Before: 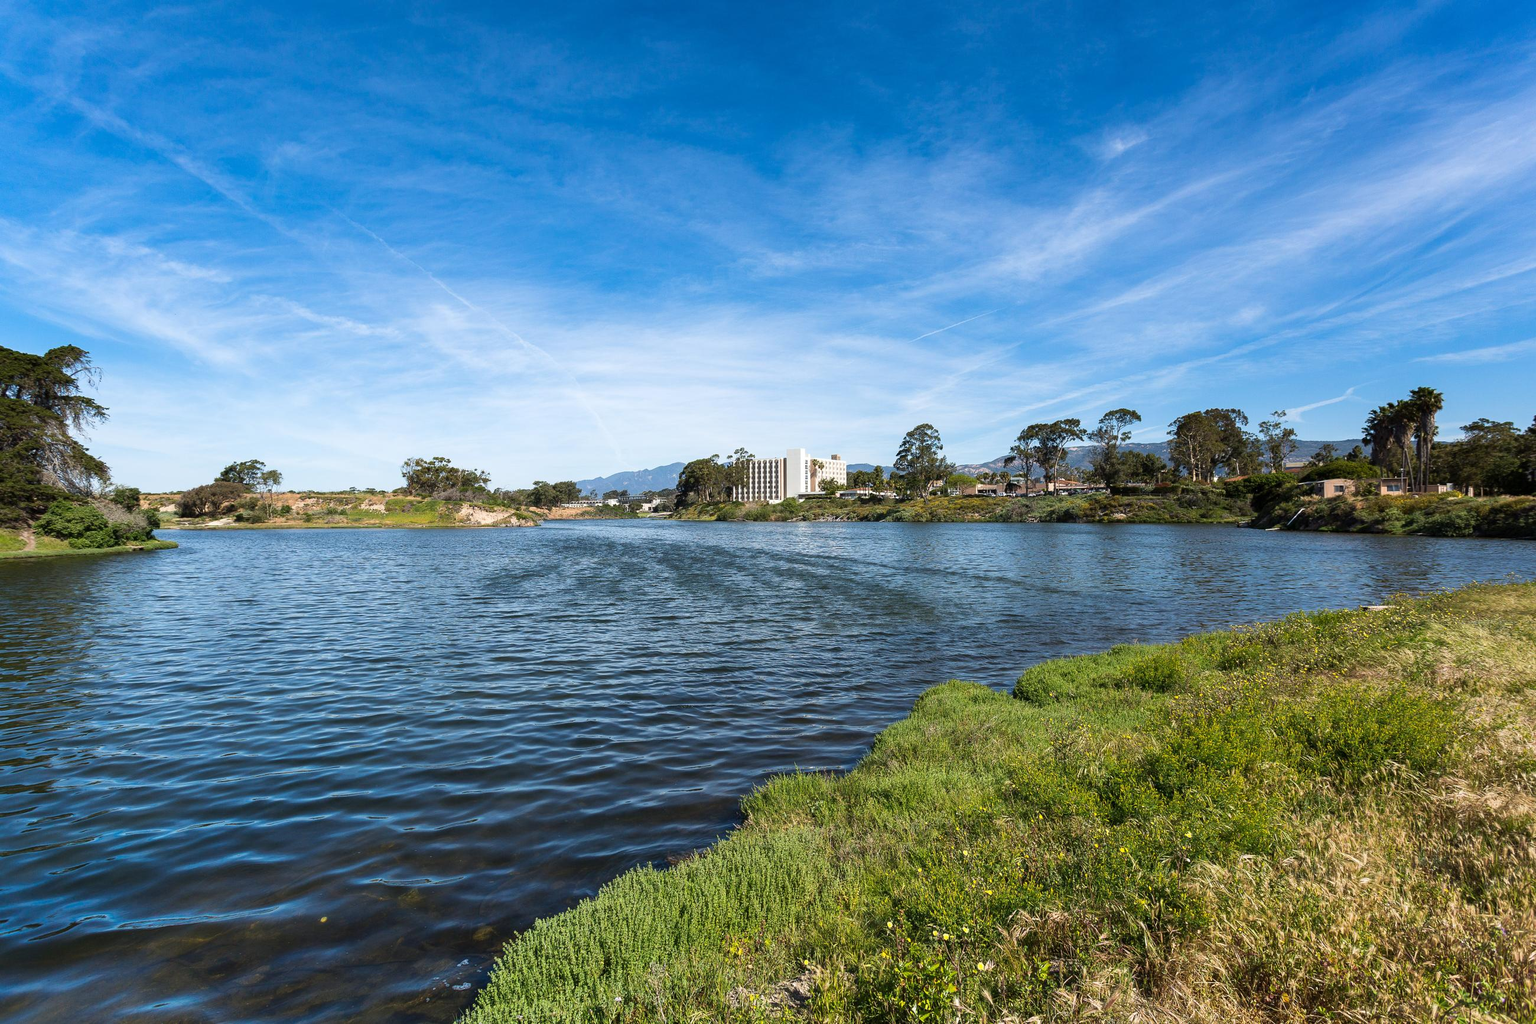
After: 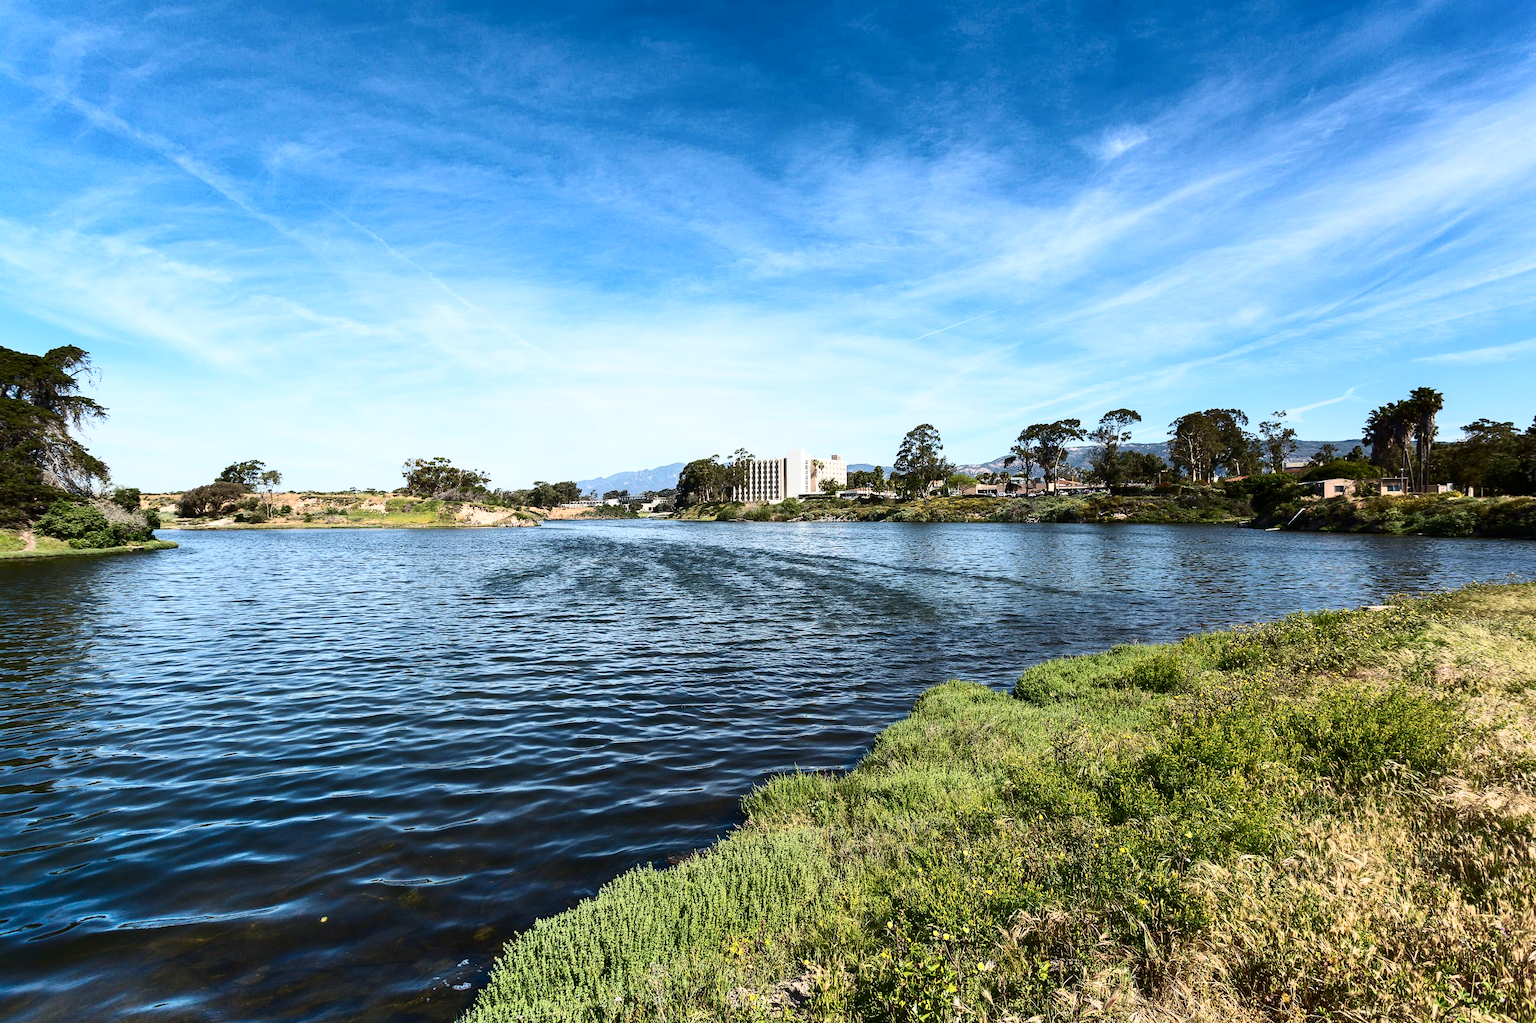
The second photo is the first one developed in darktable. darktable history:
contrast brightness saturation: contrast 0.382, brightness 0.1
